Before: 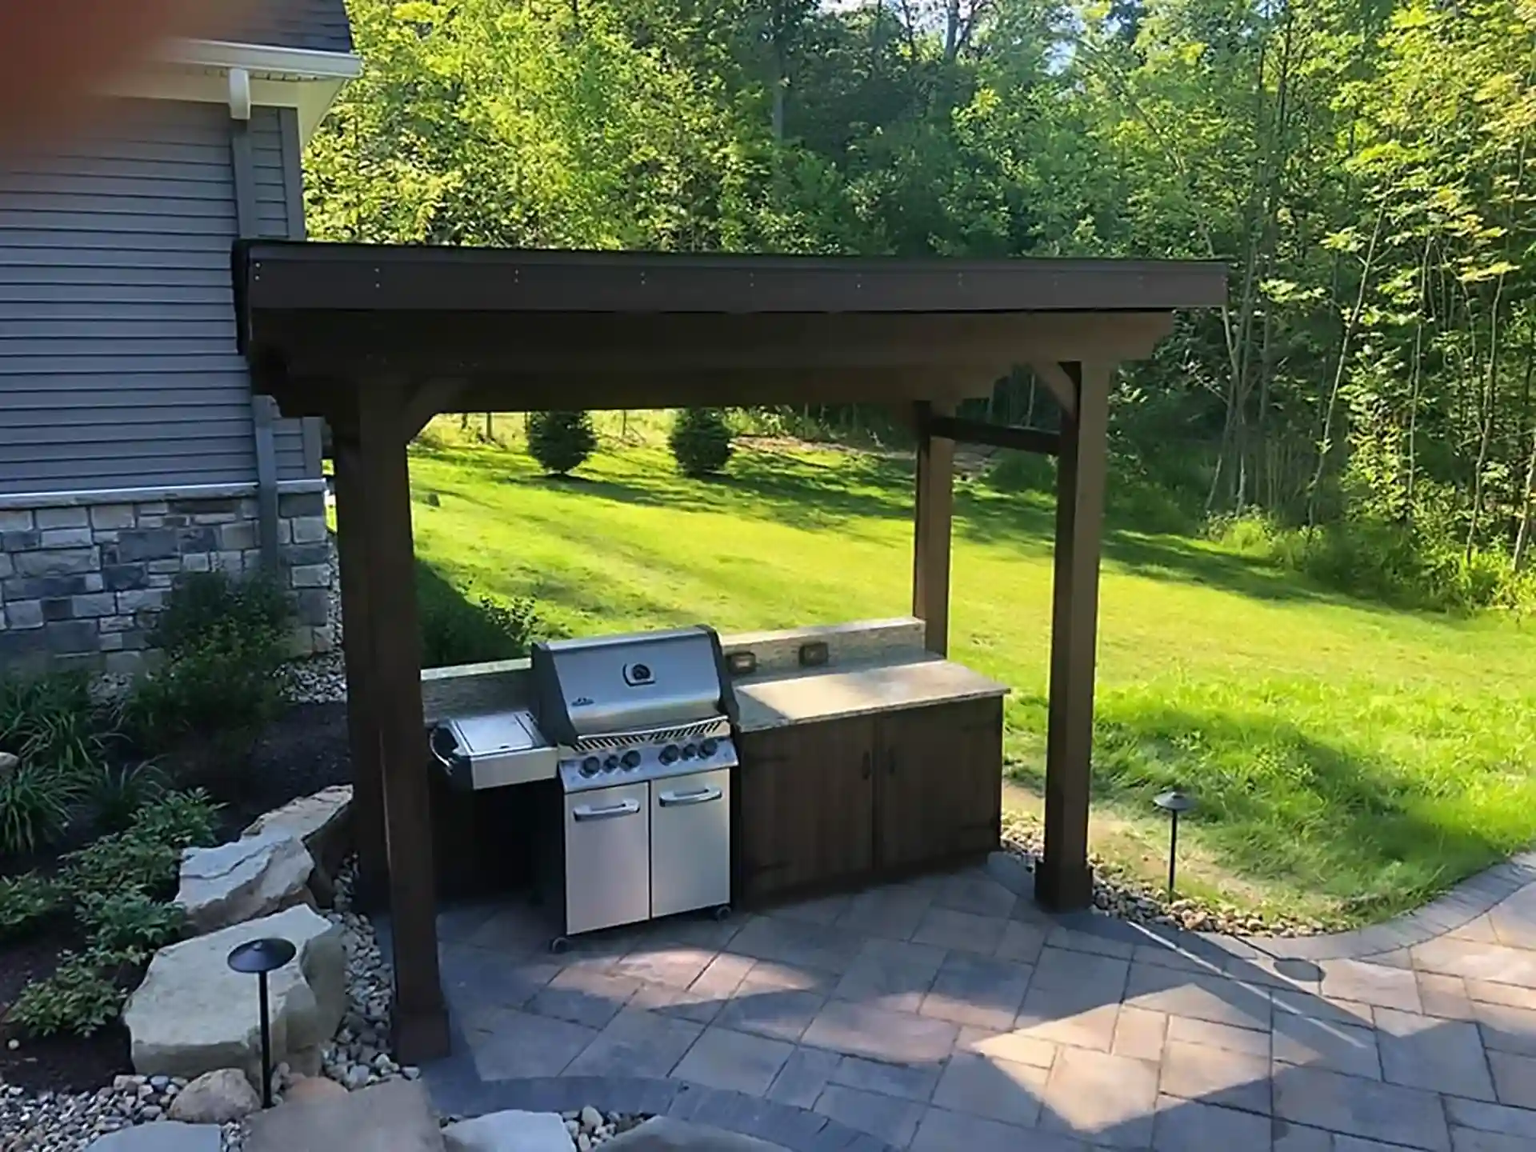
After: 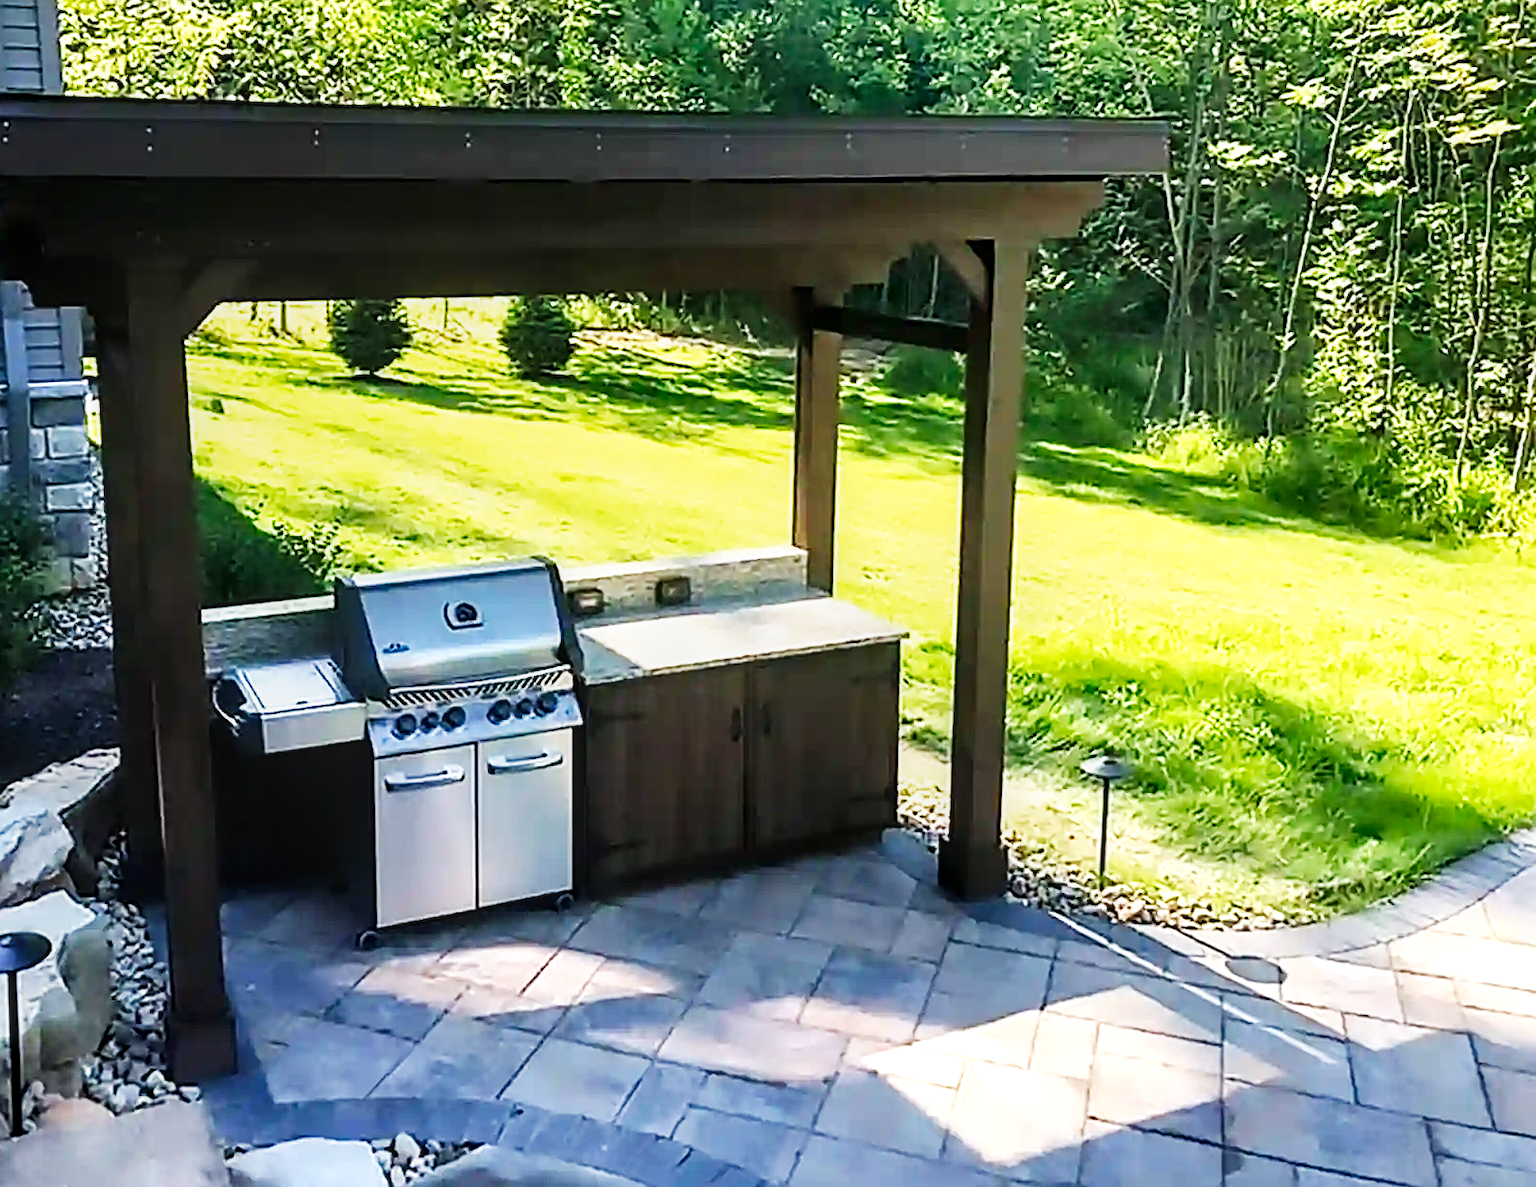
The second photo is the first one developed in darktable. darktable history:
base curve: curves: ch0 [(0, 0) (0.007, 0.004) (0.027, 0.03) (0.046, 0.07) (0.207, 0.54) (0.442, 0.872) (0.673, 0.972) (1, 1)], preserve colors none
local contrast: detail 130%
sharpen: on, module defaults
crop: left 16.476%, top 14.093%
